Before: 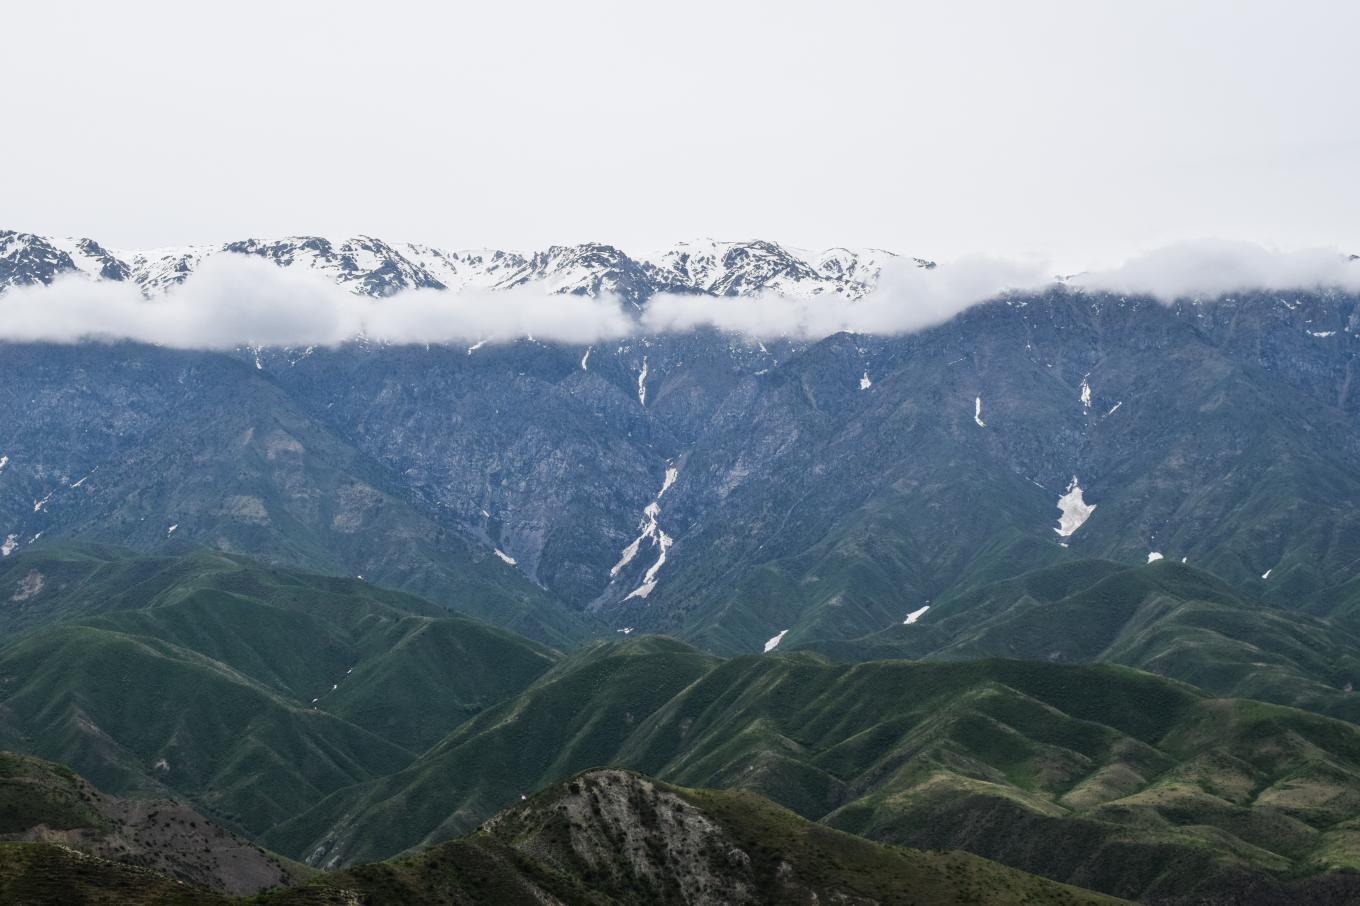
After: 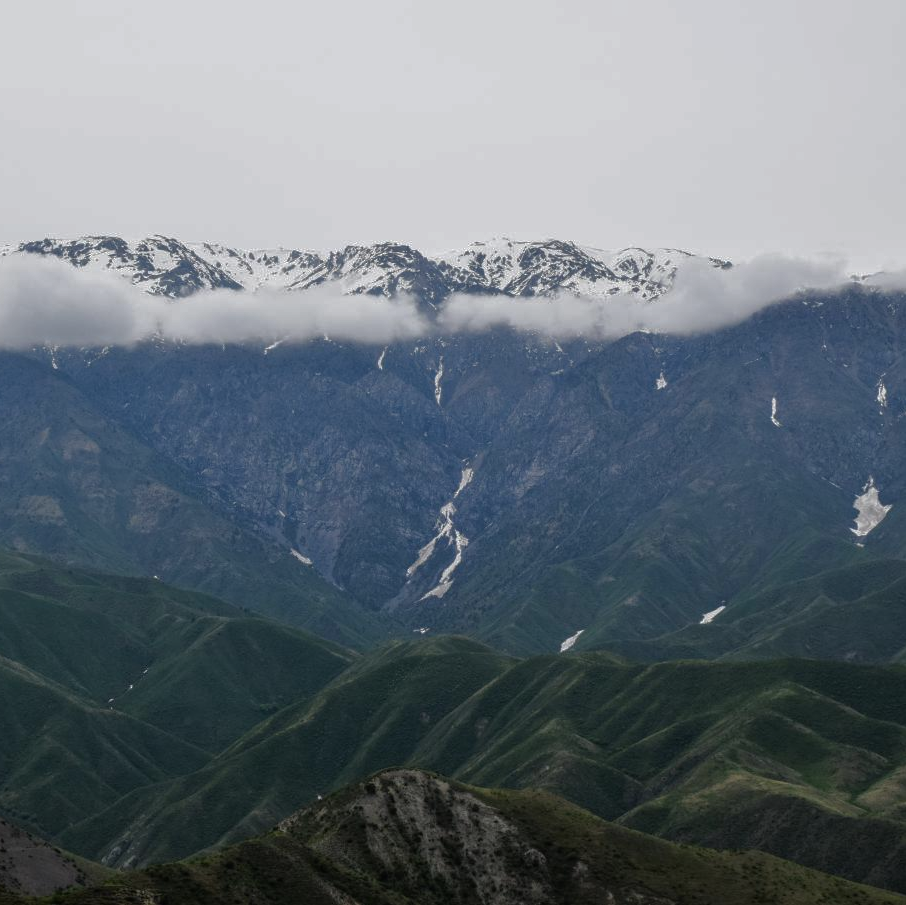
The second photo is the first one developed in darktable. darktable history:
base curve: curves: ch0 [(0, 0) (0.841, 0.609) (1, 1)]
crop and rotate: left 15.055%, right 18.278%
